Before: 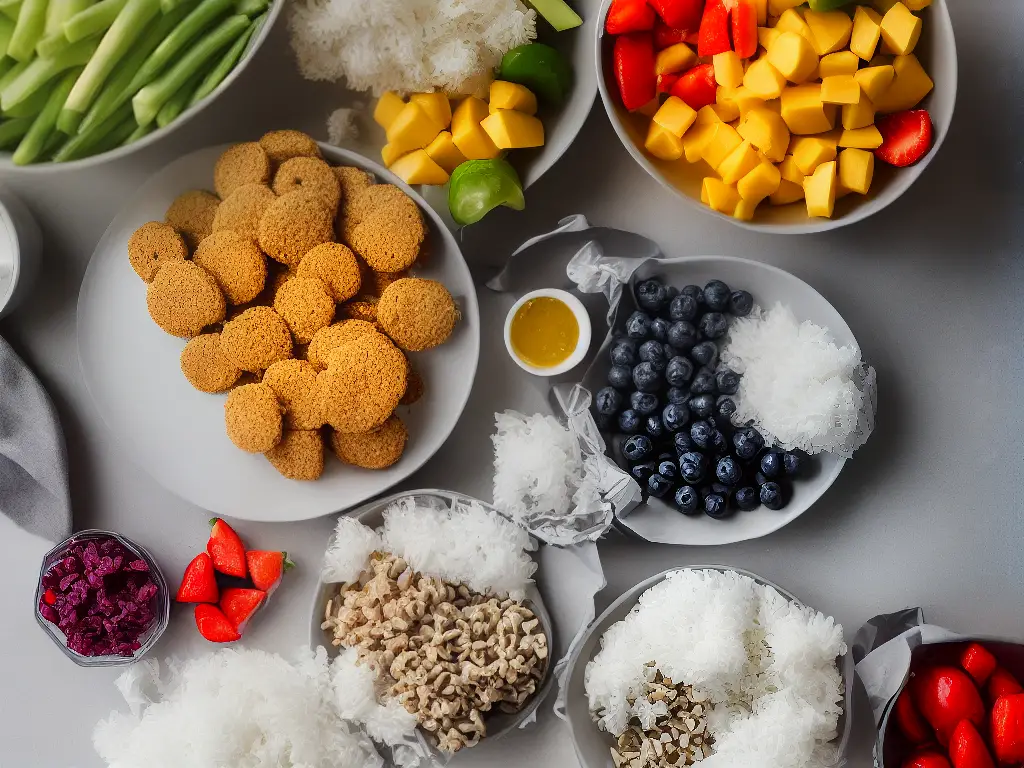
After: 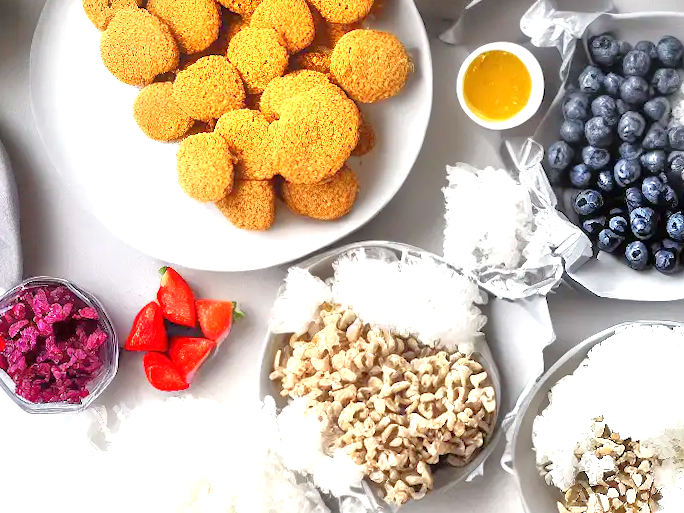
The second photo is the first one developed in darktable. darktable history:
crop and rotate: angle -0.82°, left 3.85%, top 31.828%, right 27.992%
tone equalizer: -7 EV 0.15 EV, -6 EV 0.6 EV, -5 EV 1.15 EV, -4 EV 1.33 EV, -3 EV 1.15 EV, -2 EV 0.6 EV, -1 EV 0.15 EV, mask exposure compensation -0.5 EV
exposure: black level correction 0, exposure 1.2 EV, compensate exposure bias true, compensate highlight preservation false
